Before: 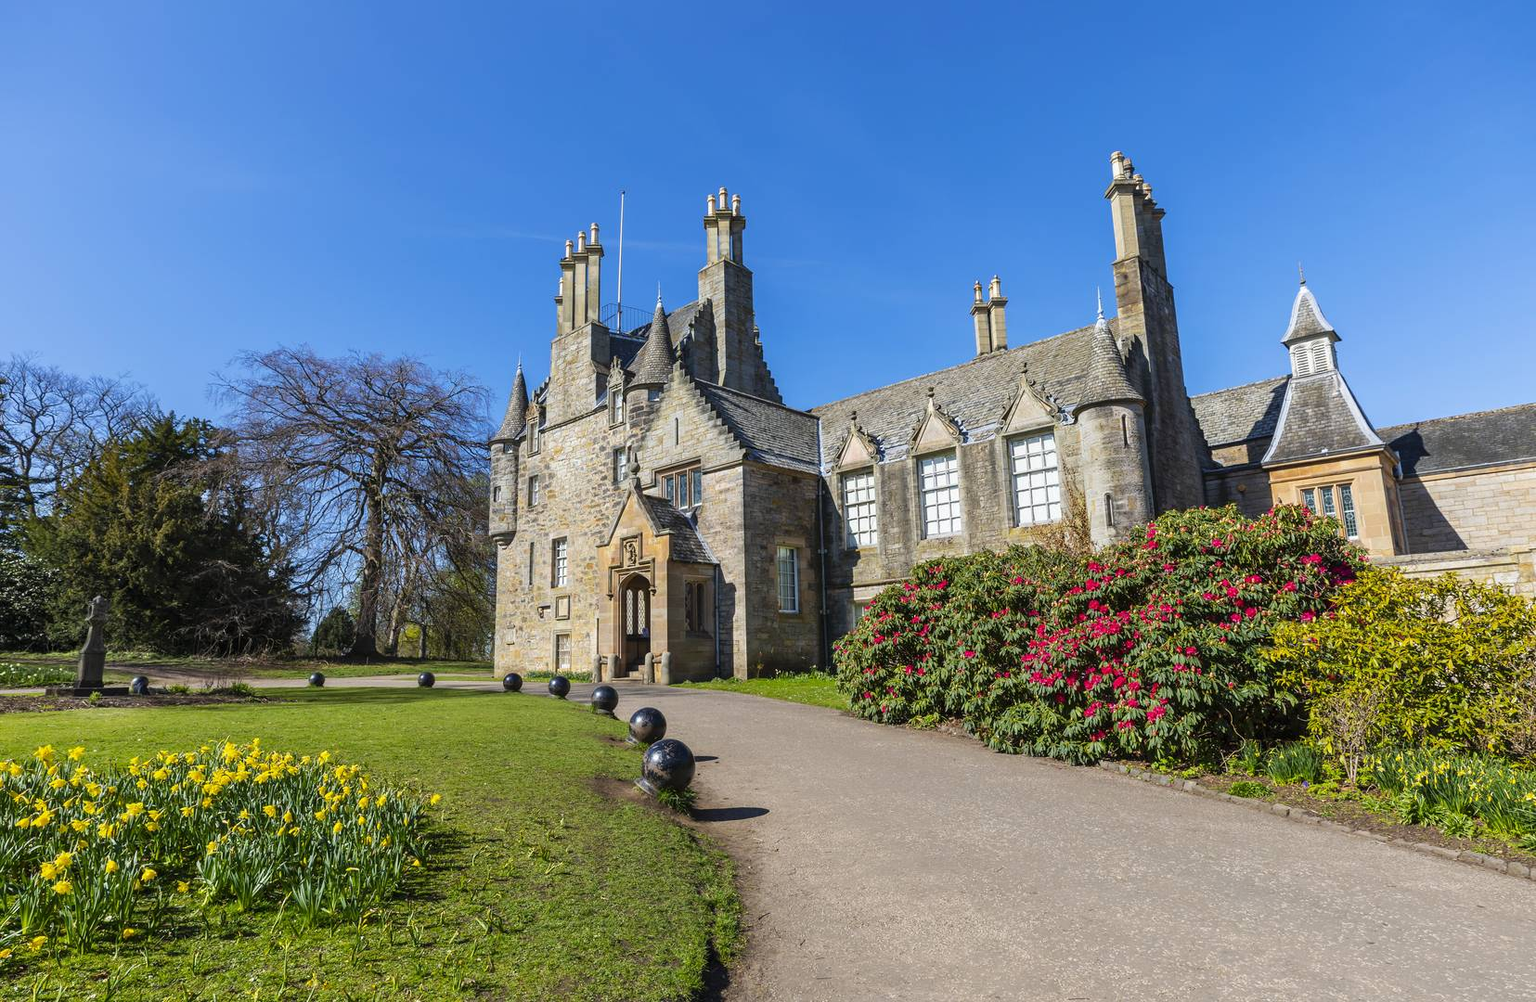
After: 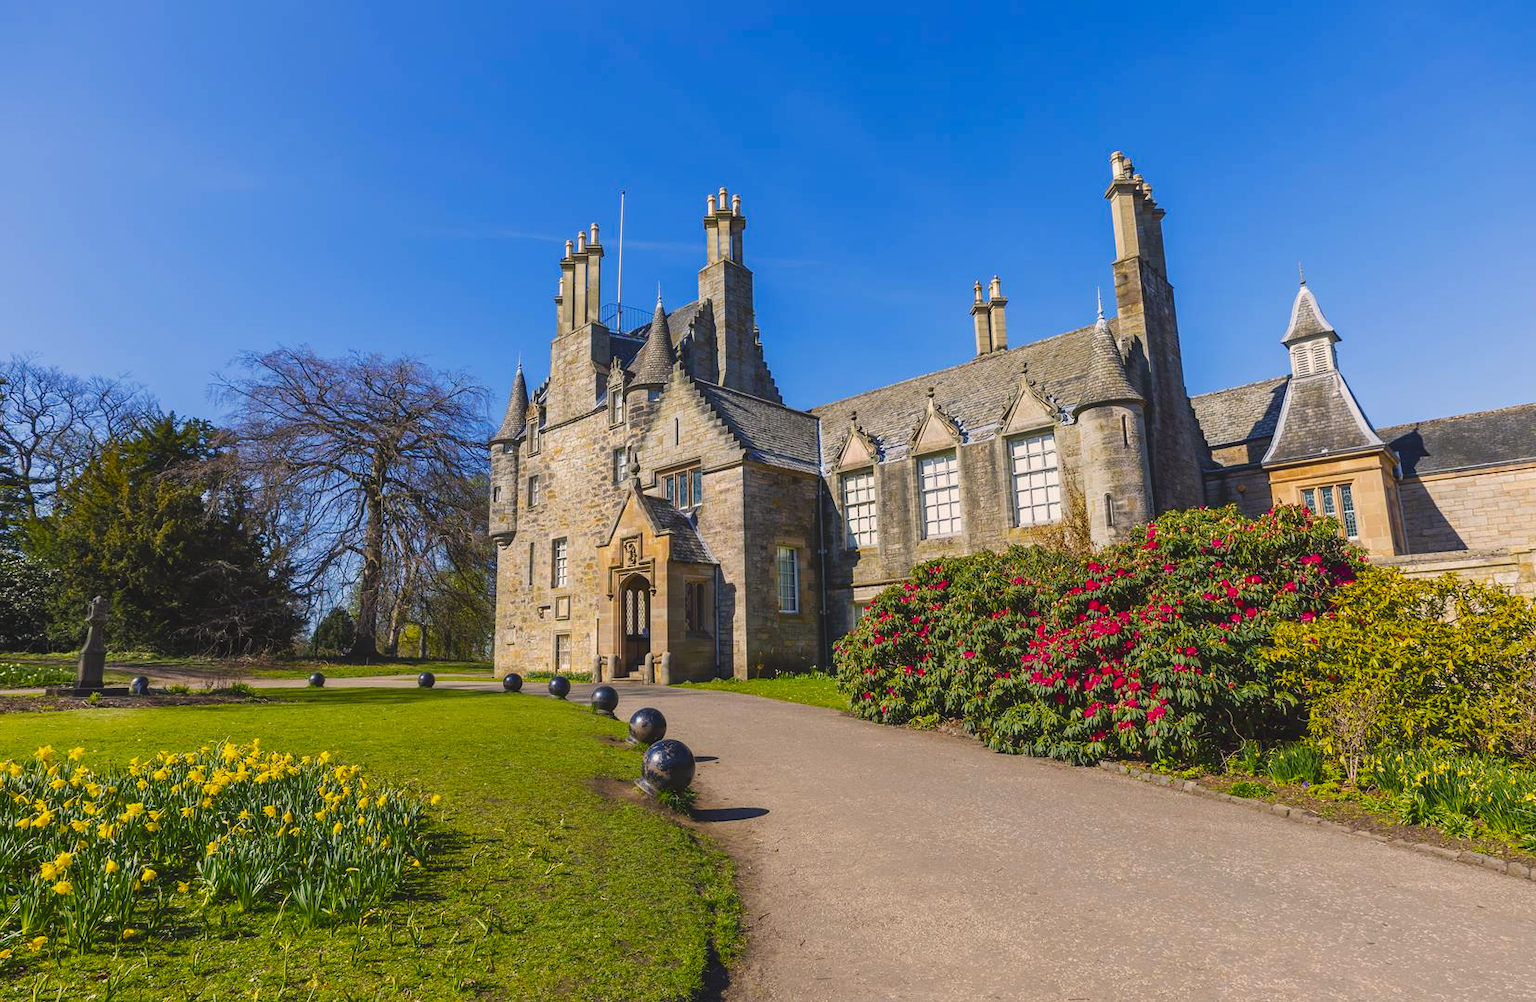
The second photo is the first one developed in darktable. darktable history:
exposure: exposure -0.177 EV, compensate highlight preservation false
tone equalizer: on, module defaults
color balance rgb: shadows lift › chroma 2%, shadows lift › hue 247.2°, power › chroma 0.3%, power › hue 25.2°, highlights gain › chroma 3%, highlights gain › hue 60°, global offset › luminance 0.75%, perceptual saturation grading › global saturation 20%, perceptual saturation grading › highlights -20%, perceptual saturation grading › shadows 30%, global vibrance 20%
